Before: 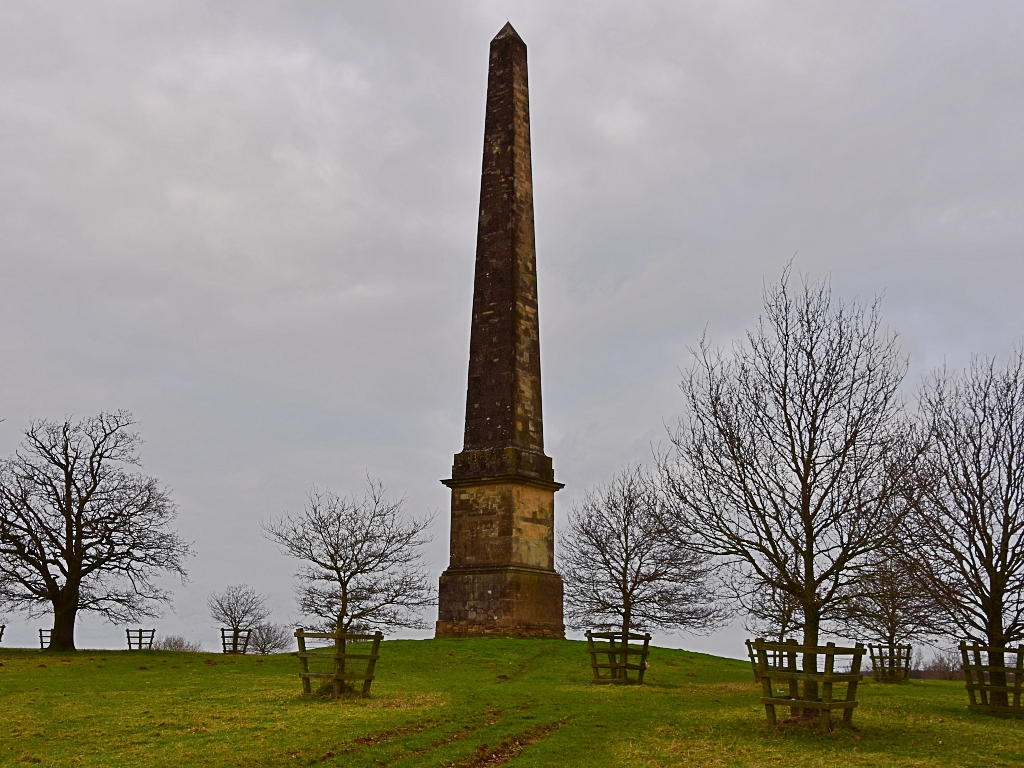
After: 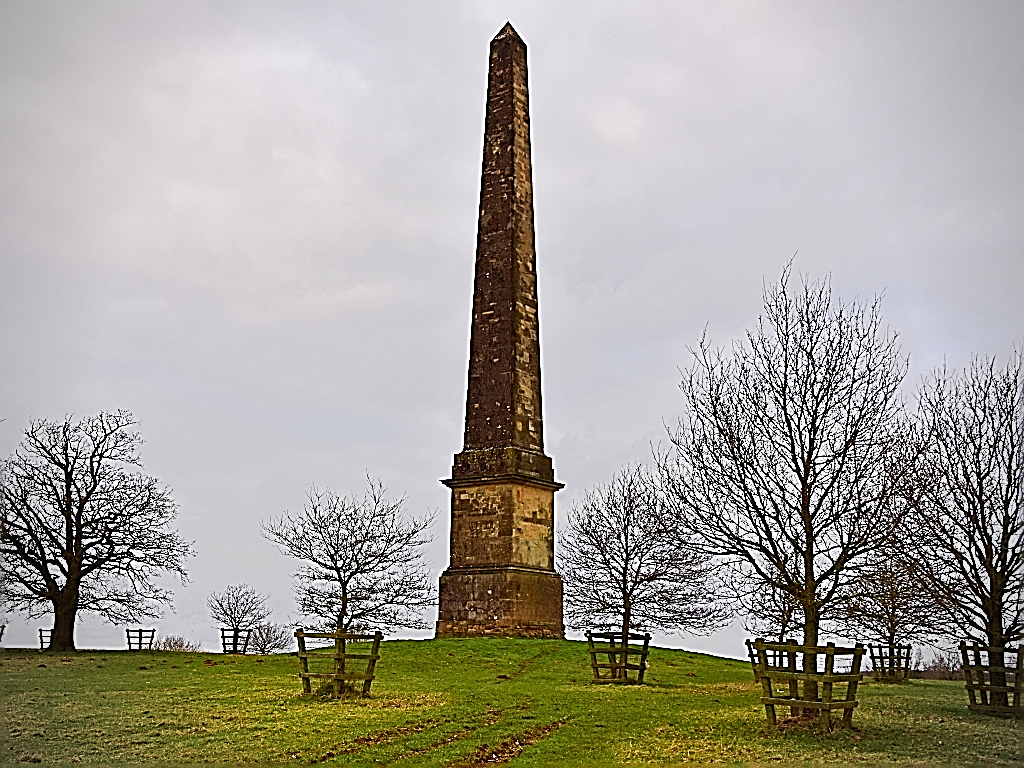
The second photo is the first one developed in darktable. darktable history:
sharpen: amount 2
velvia: on, module defaults
base curve: curves: ch0 [(0, 0) (0.204, 0.334) (0.55, 0.733) (1, 1)], preserve colors none
vignetting: on, module defaults
